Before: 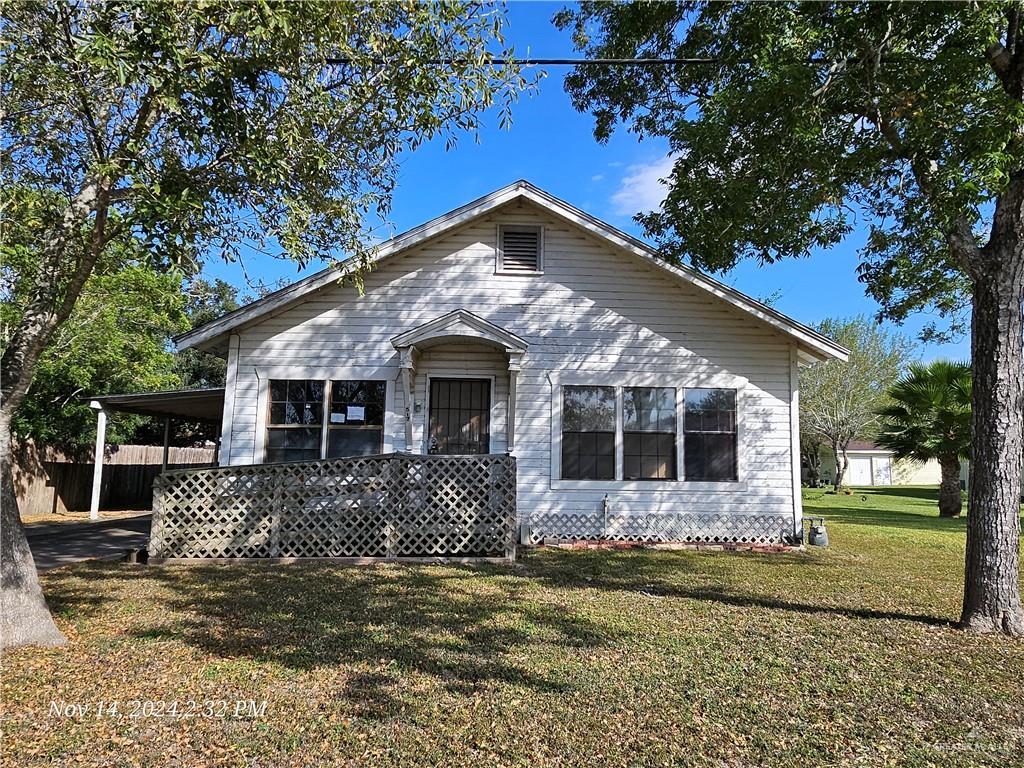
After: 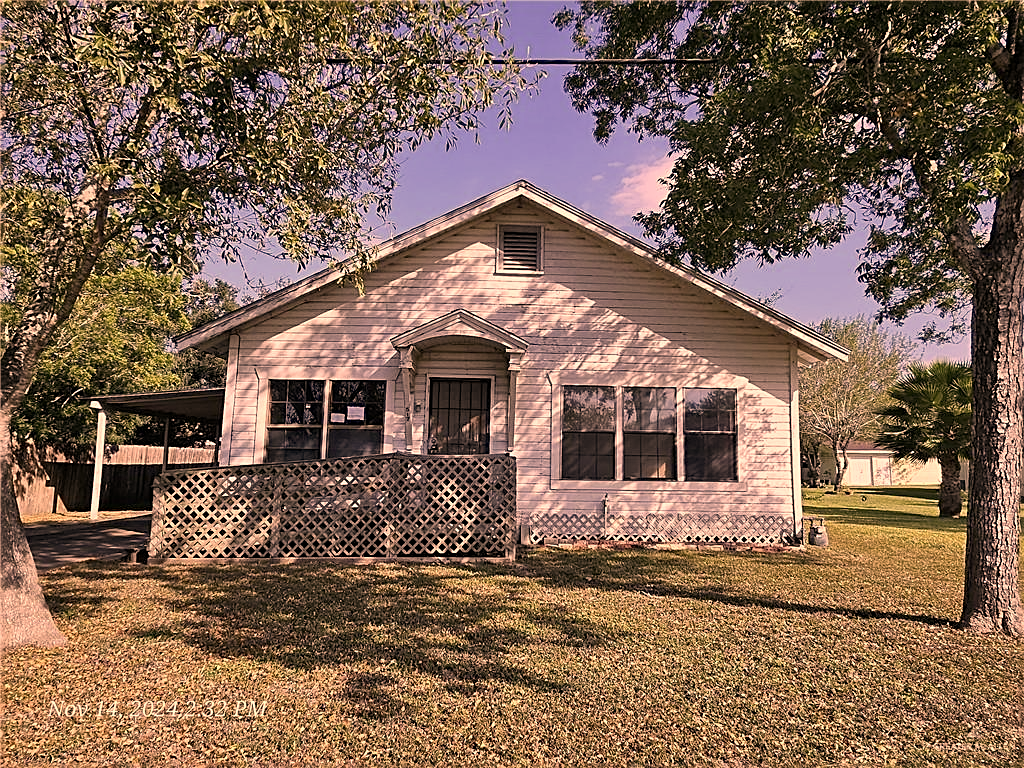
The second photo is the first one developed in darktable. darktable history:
color correction: highlights a* 40, highlights b* 40, saturation 0.69
sharpen: on, module defaults
